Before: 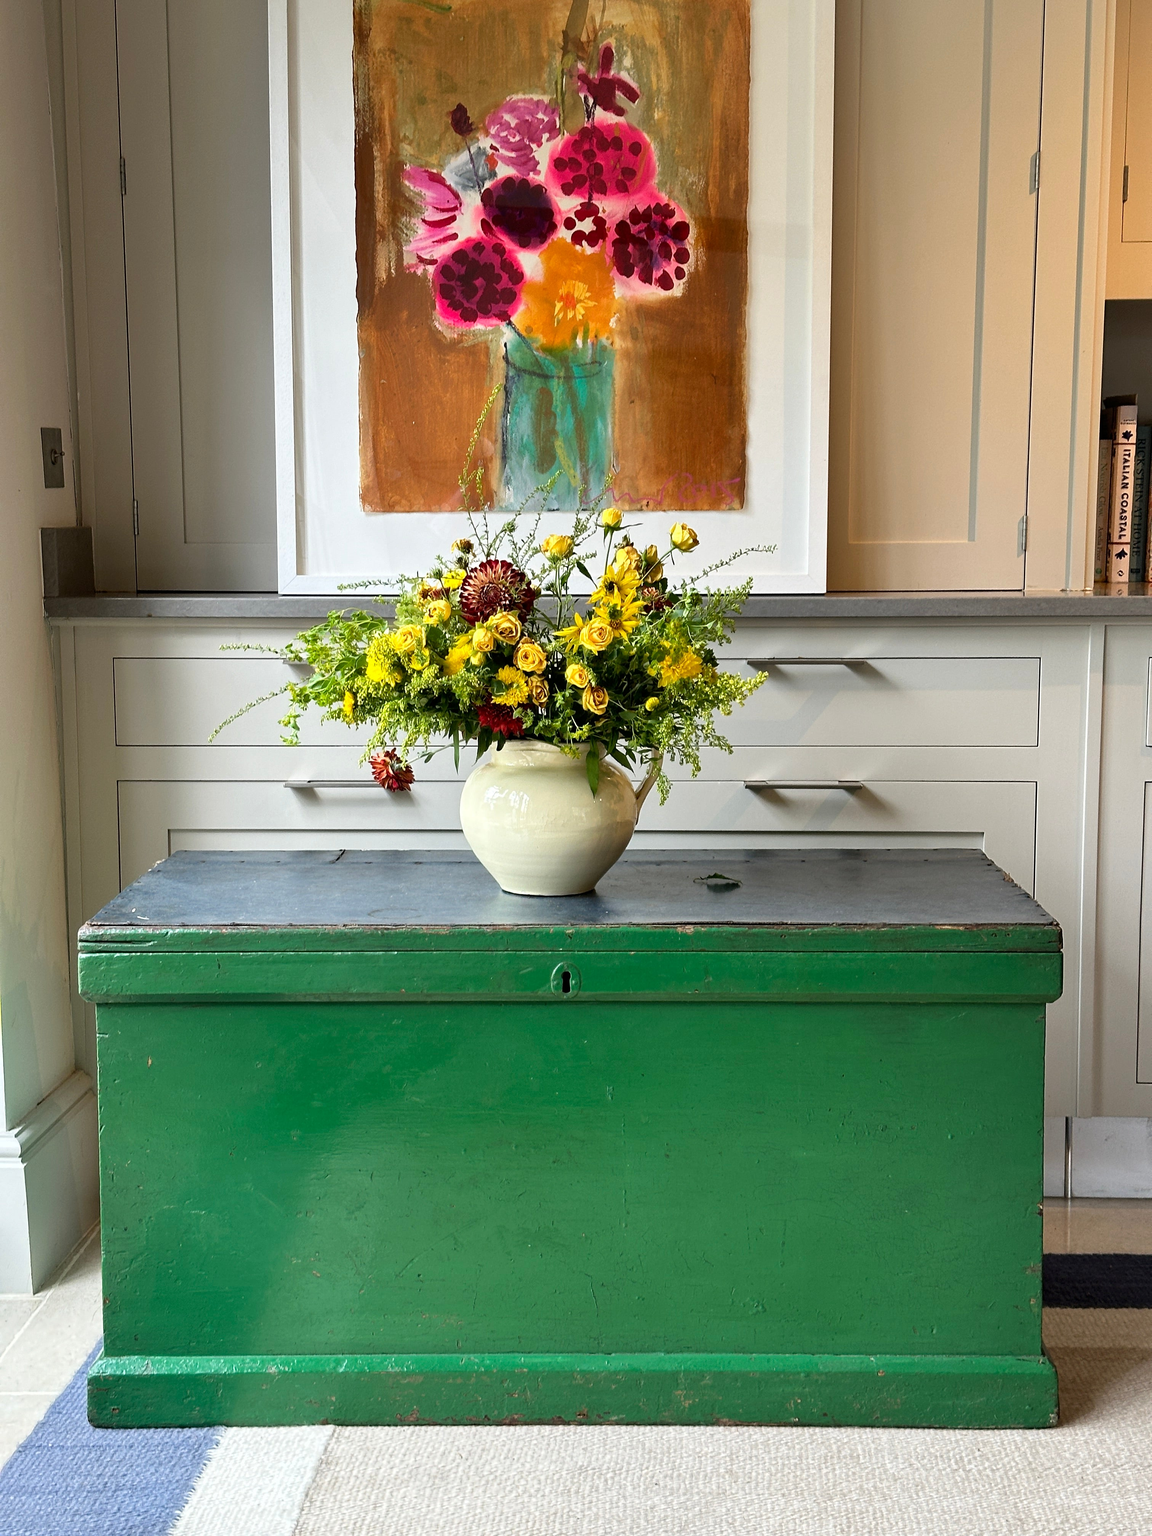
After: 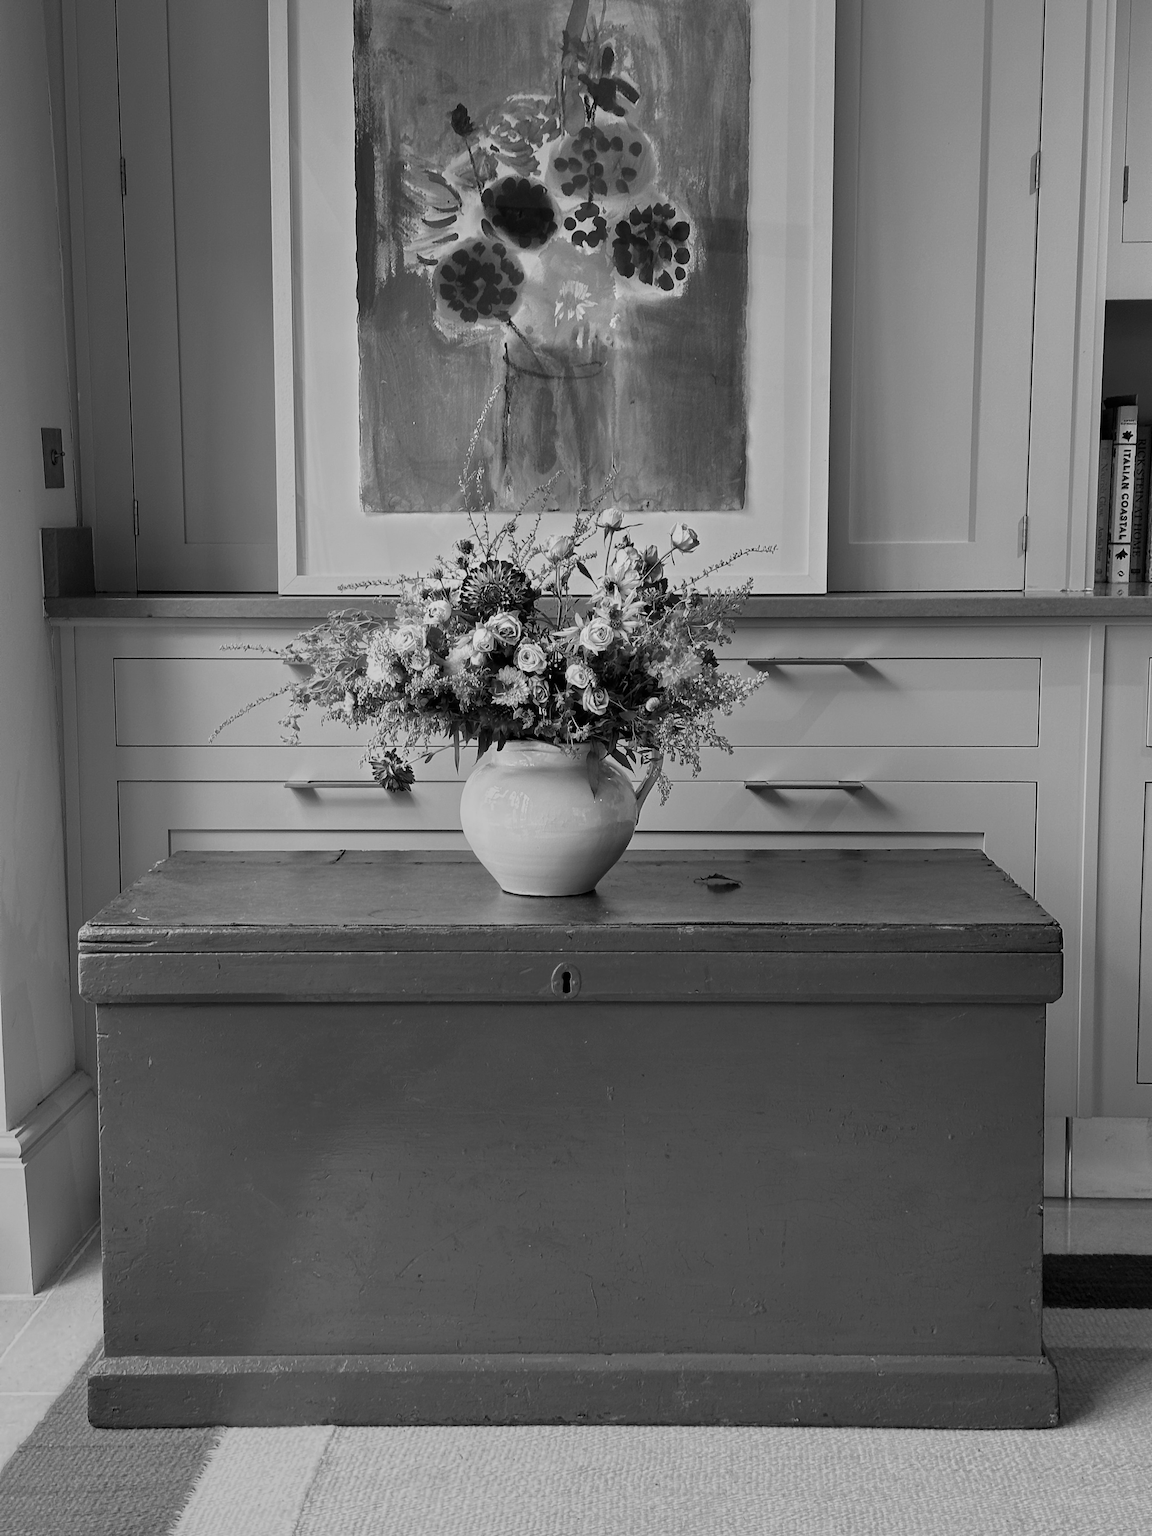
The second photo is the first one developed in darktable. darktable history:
levels: levels [0, 0.499, 1]
monochrome: a 79.32, b 81.83, size 1.1
